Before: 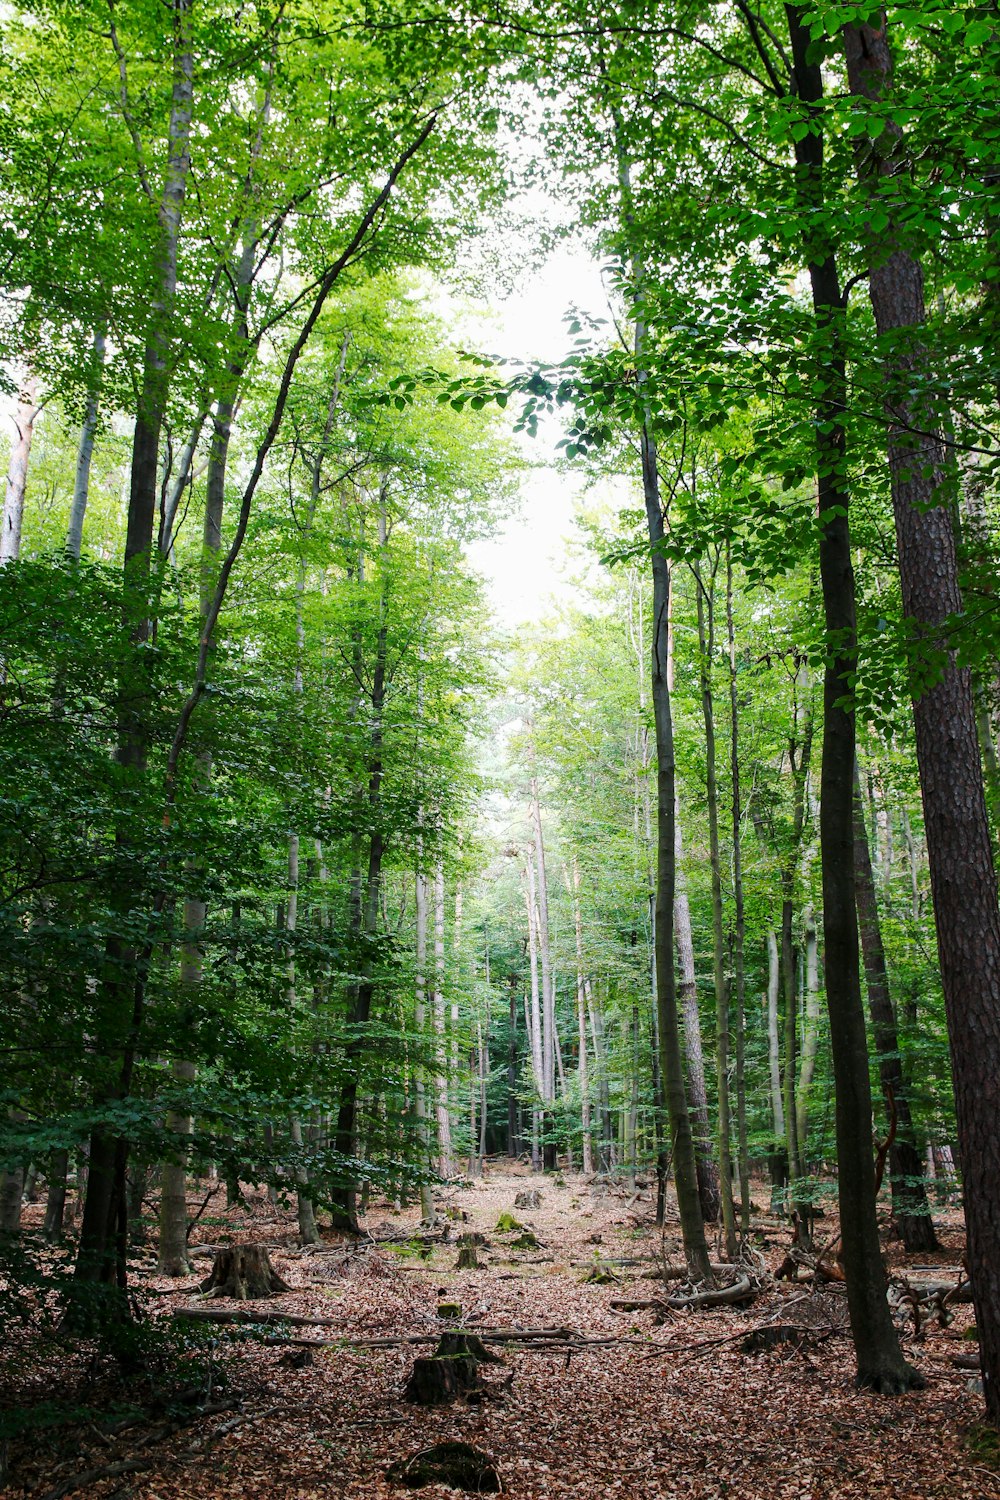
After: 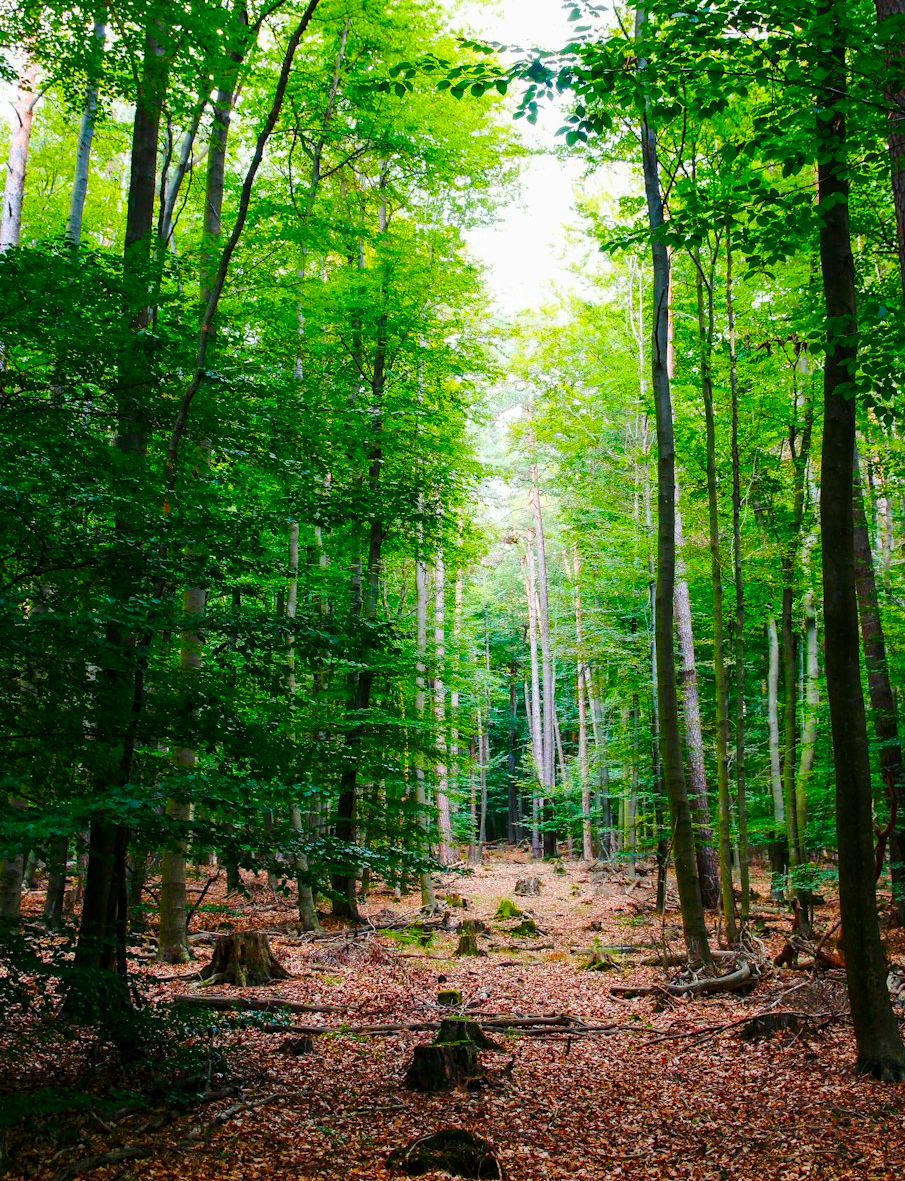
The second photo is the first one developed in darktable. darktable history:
crop: top 20.916%, right 9.437%, bottom 0.316%
exposure: compensate highlight preservation false
color balance rgb: linear chroma grading › global chroma 15%, perceptual saturation grading › global saturation 30%
contrast brightness saturation: brightness -0.02, saturation 0.35
